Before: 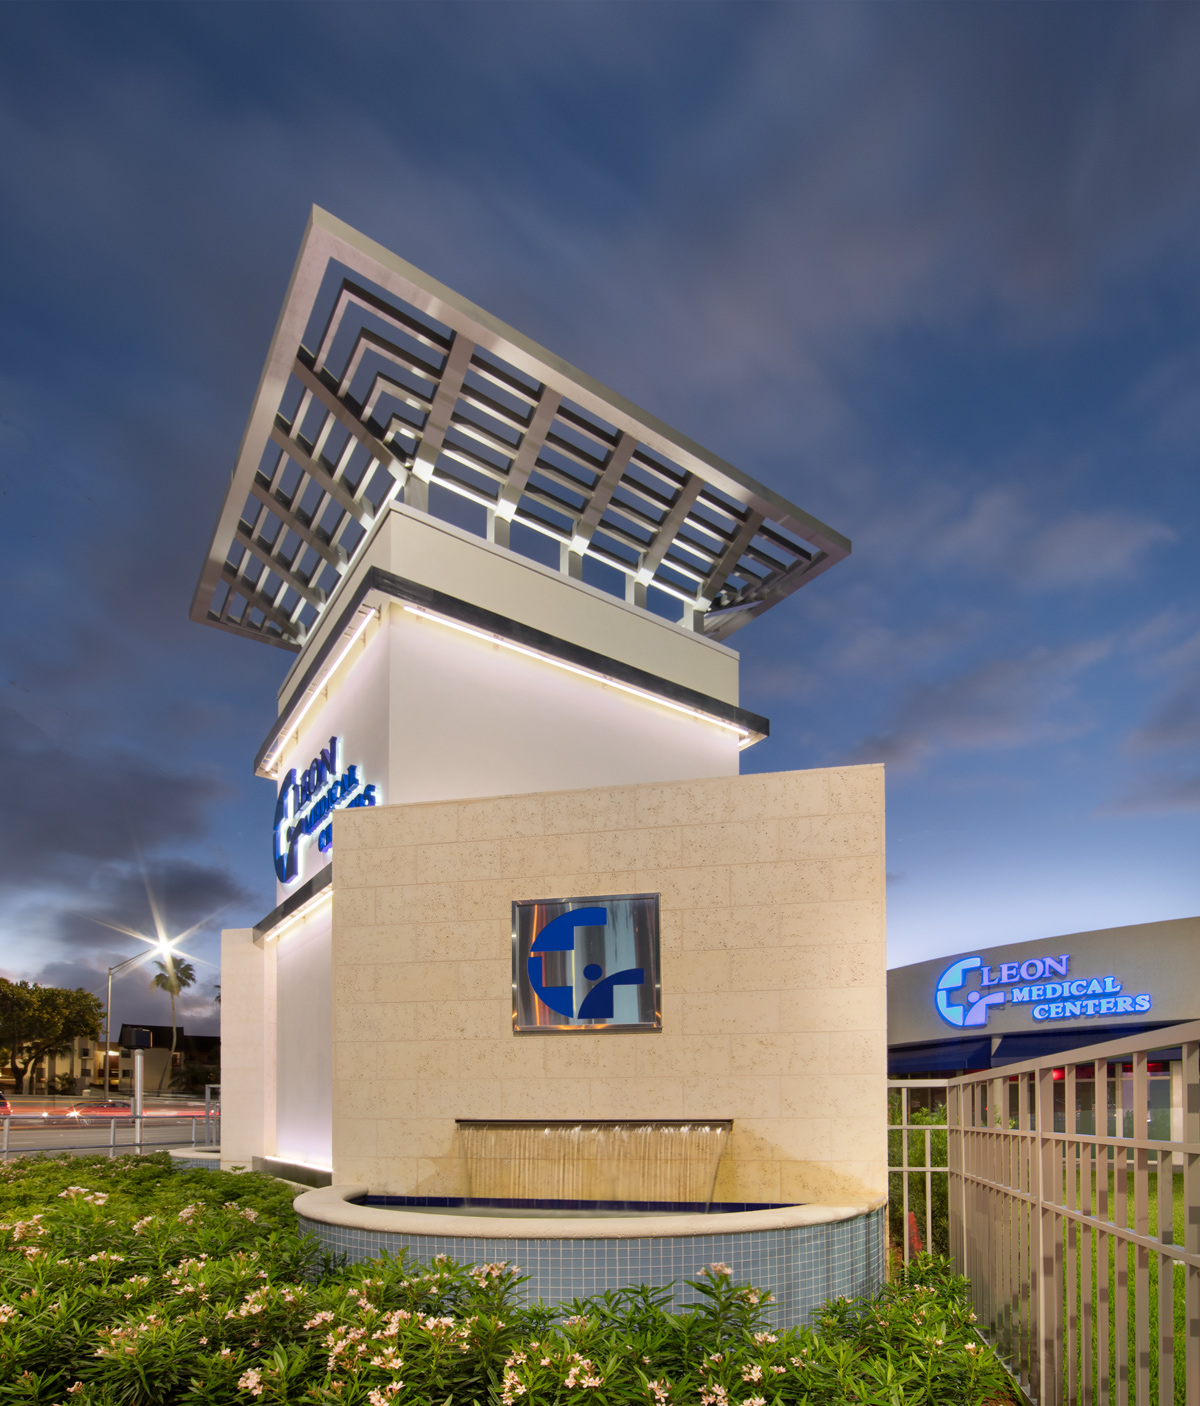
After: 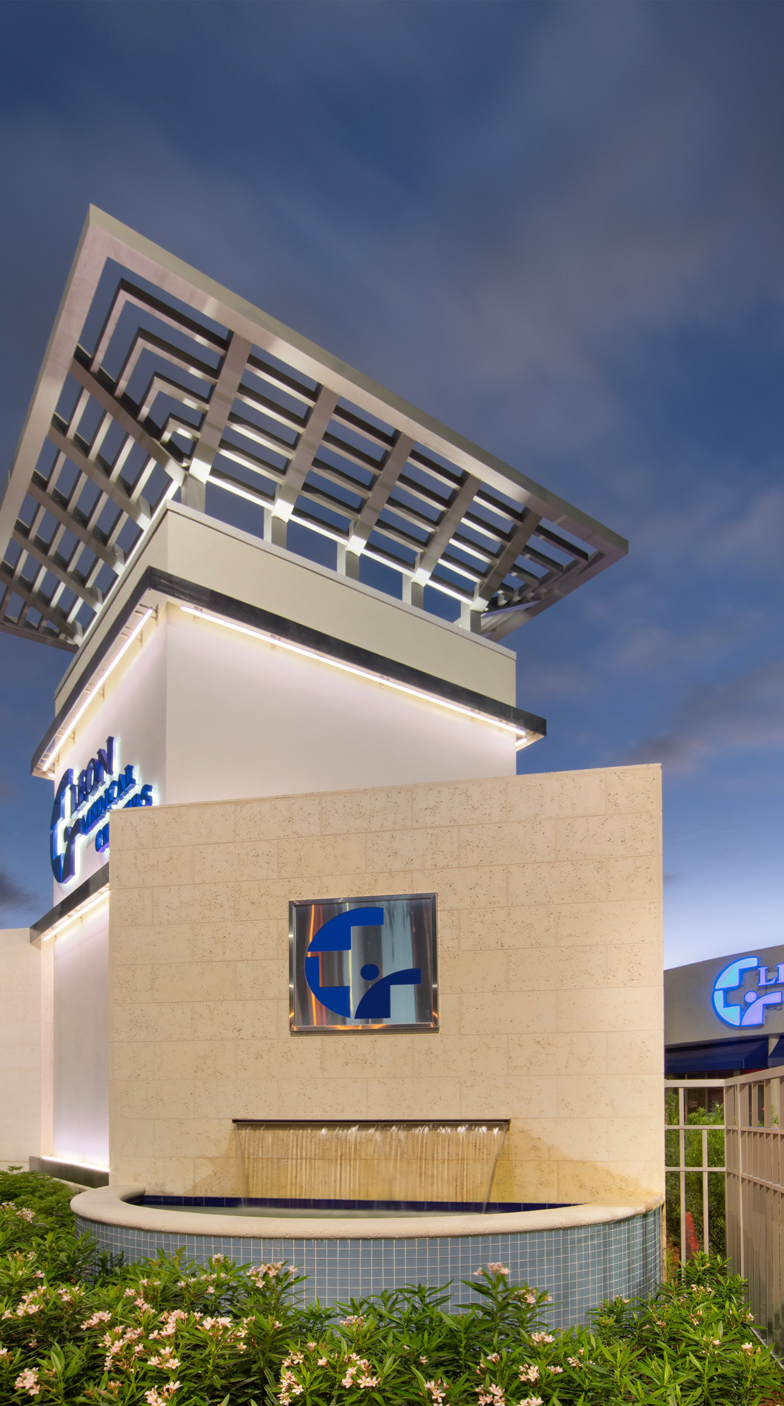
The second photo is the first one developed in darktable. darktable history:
tone equalizer: on, module defaults
crop and rotate: left 18.59%, right 16.071%
